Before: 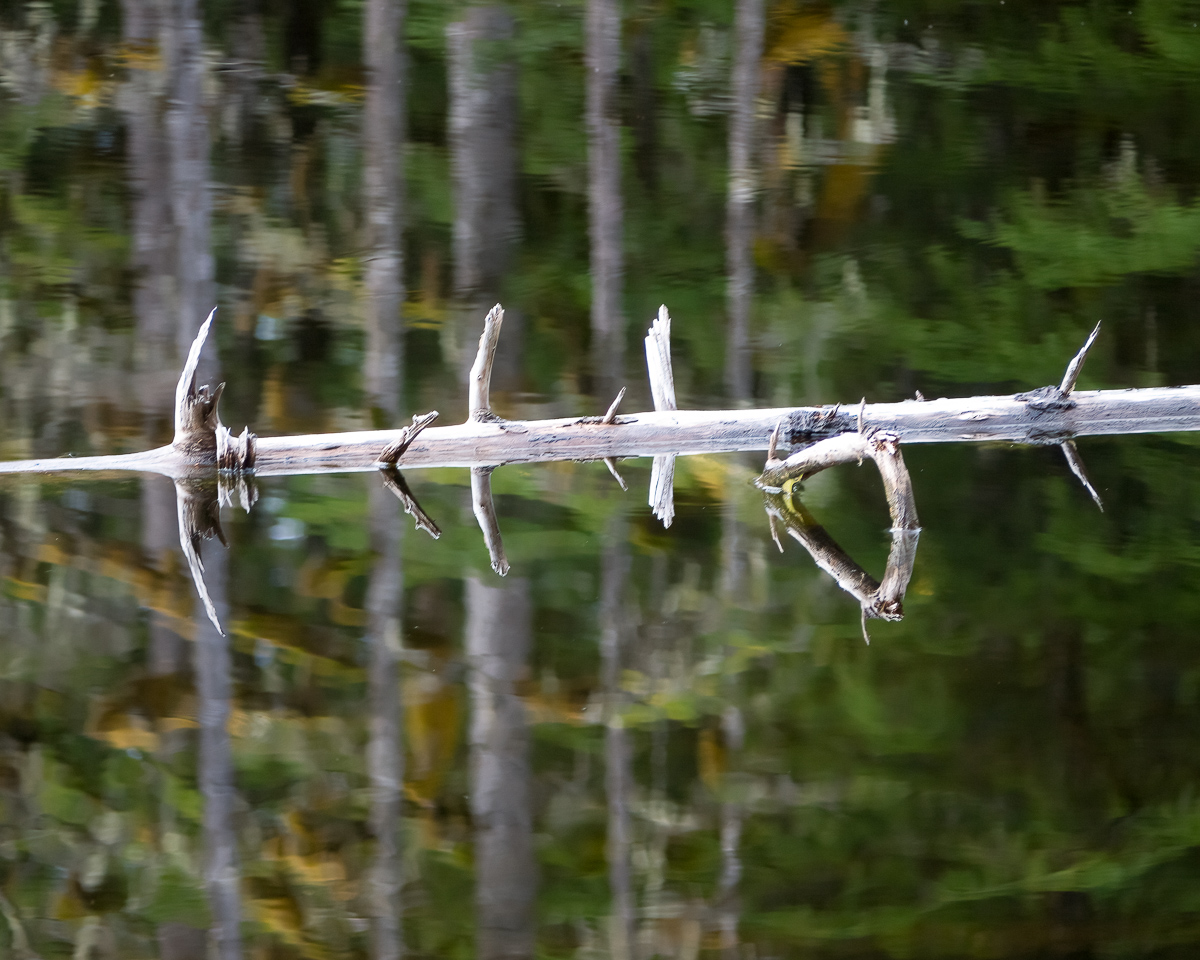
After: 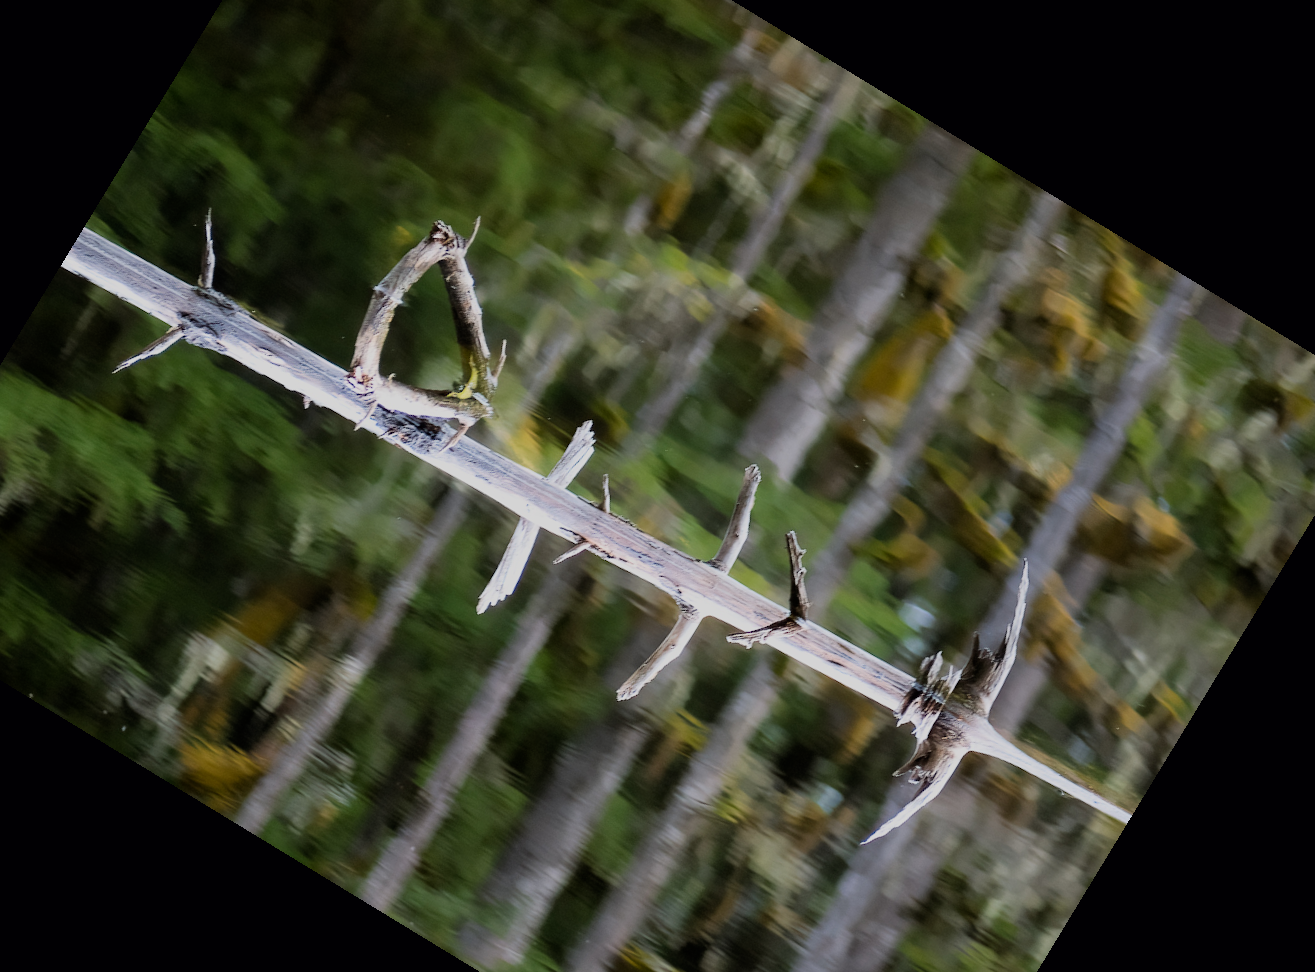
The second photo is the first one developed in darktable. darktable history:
crop and rotate: angle 148.68°, left 9.111%, top 15.603%, right 4.588%, bottom 17.041%
filmic rgb: black relative exposure -7.65 EV, white relative exposure 4.56 EV, hardness 3.61, color science v6 (2022)
